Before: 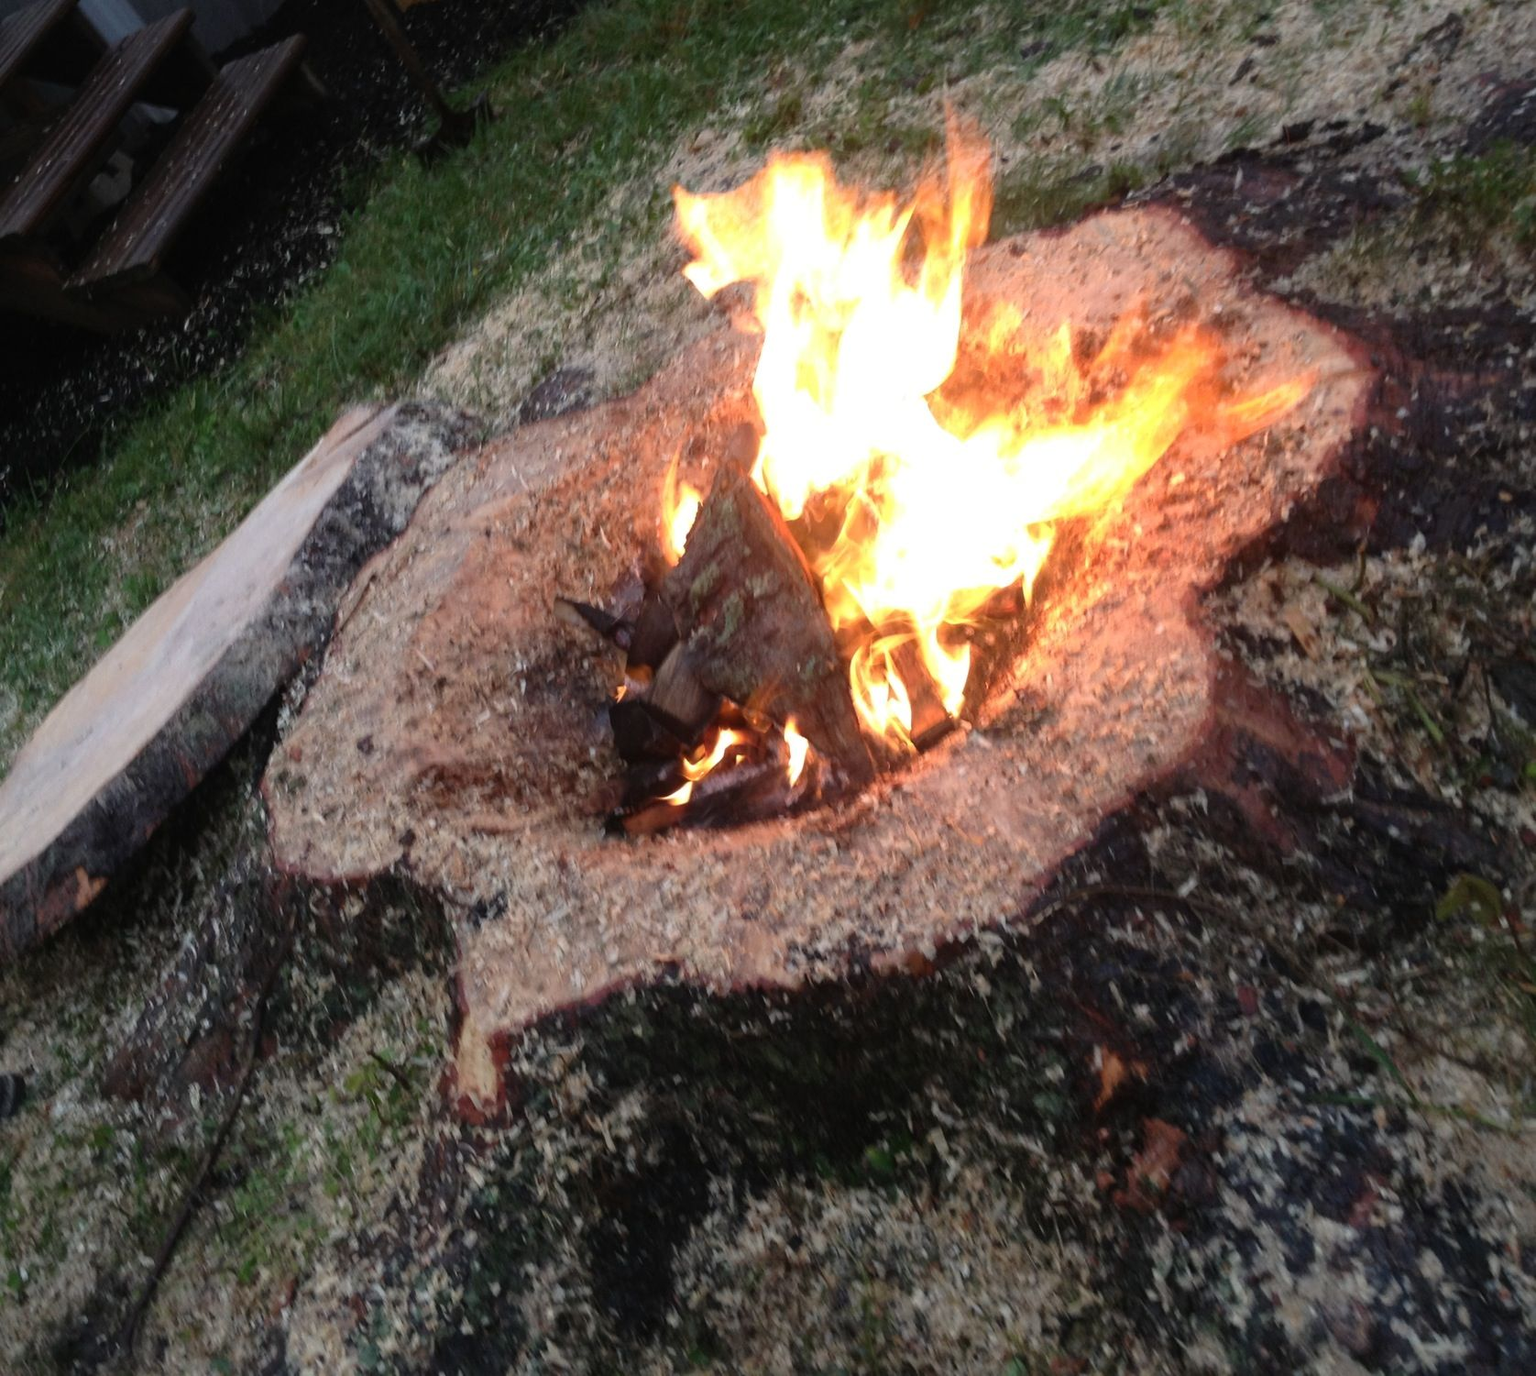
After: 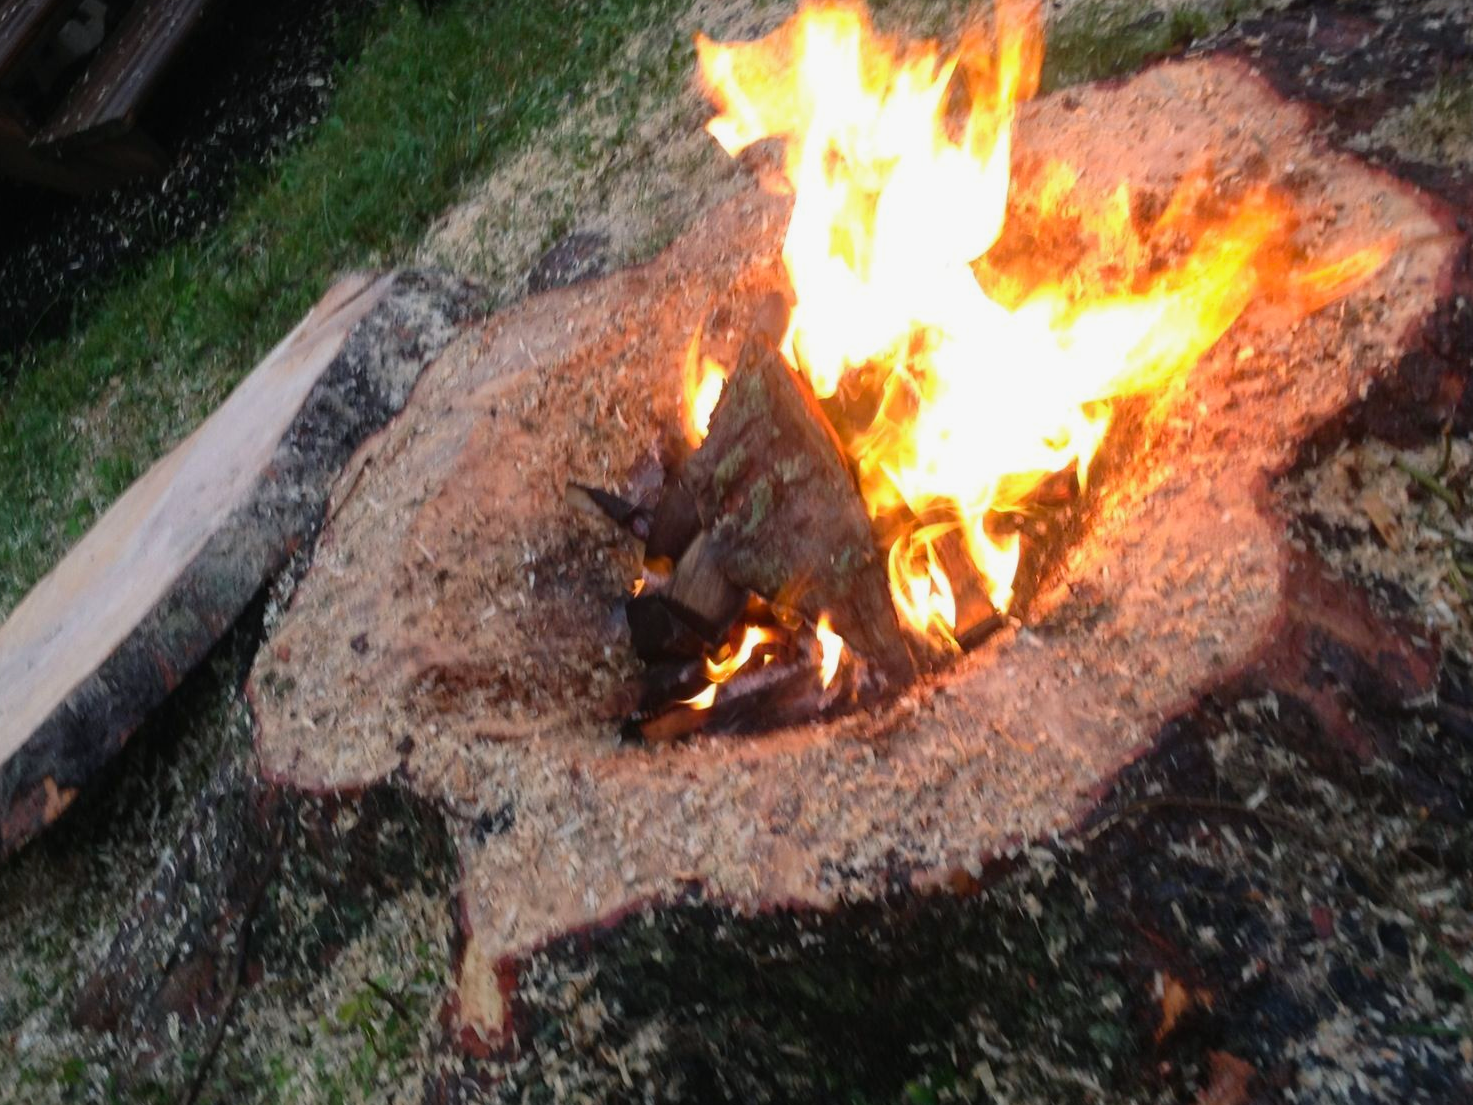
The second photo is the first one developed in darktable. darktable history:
color balance rgb: shadows lift › luminance -4.798%, shadows lift › chroma 1.195%, shadows lift › hue 218.74°, perceptual saturation grading › global saturation 19.825%, perceptual brilliance grading › global brilliance 1.286%, perceptual brilliance grading › highlights -3.84%
crop and rotate: left 2.377%, top 11.271%, right 9.726%, bottom 15.095%
